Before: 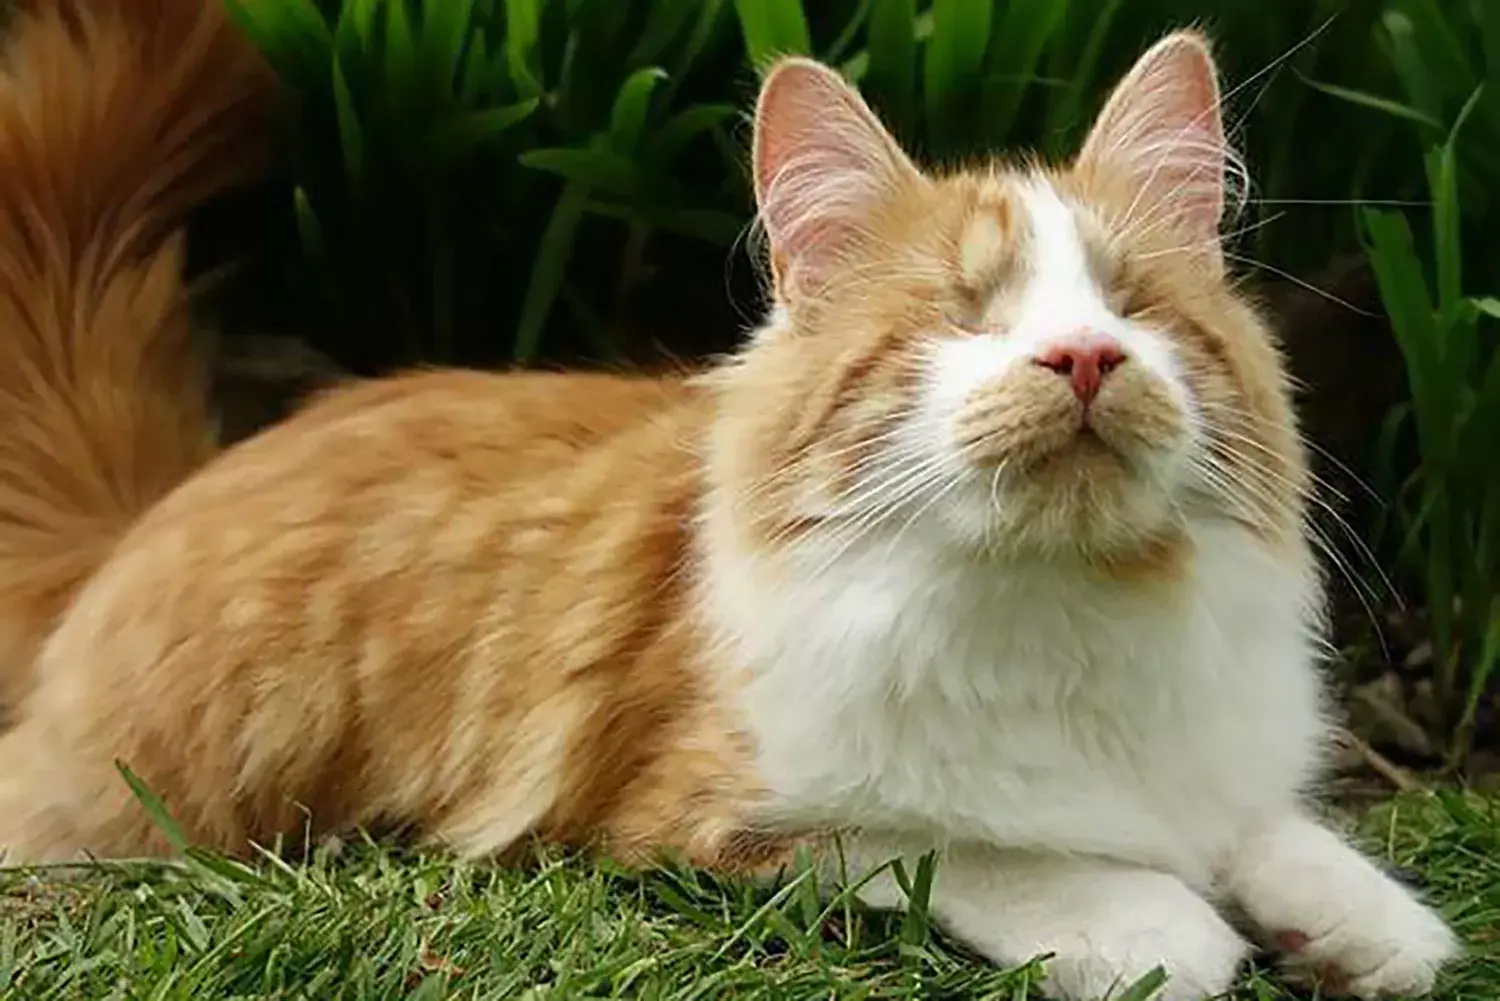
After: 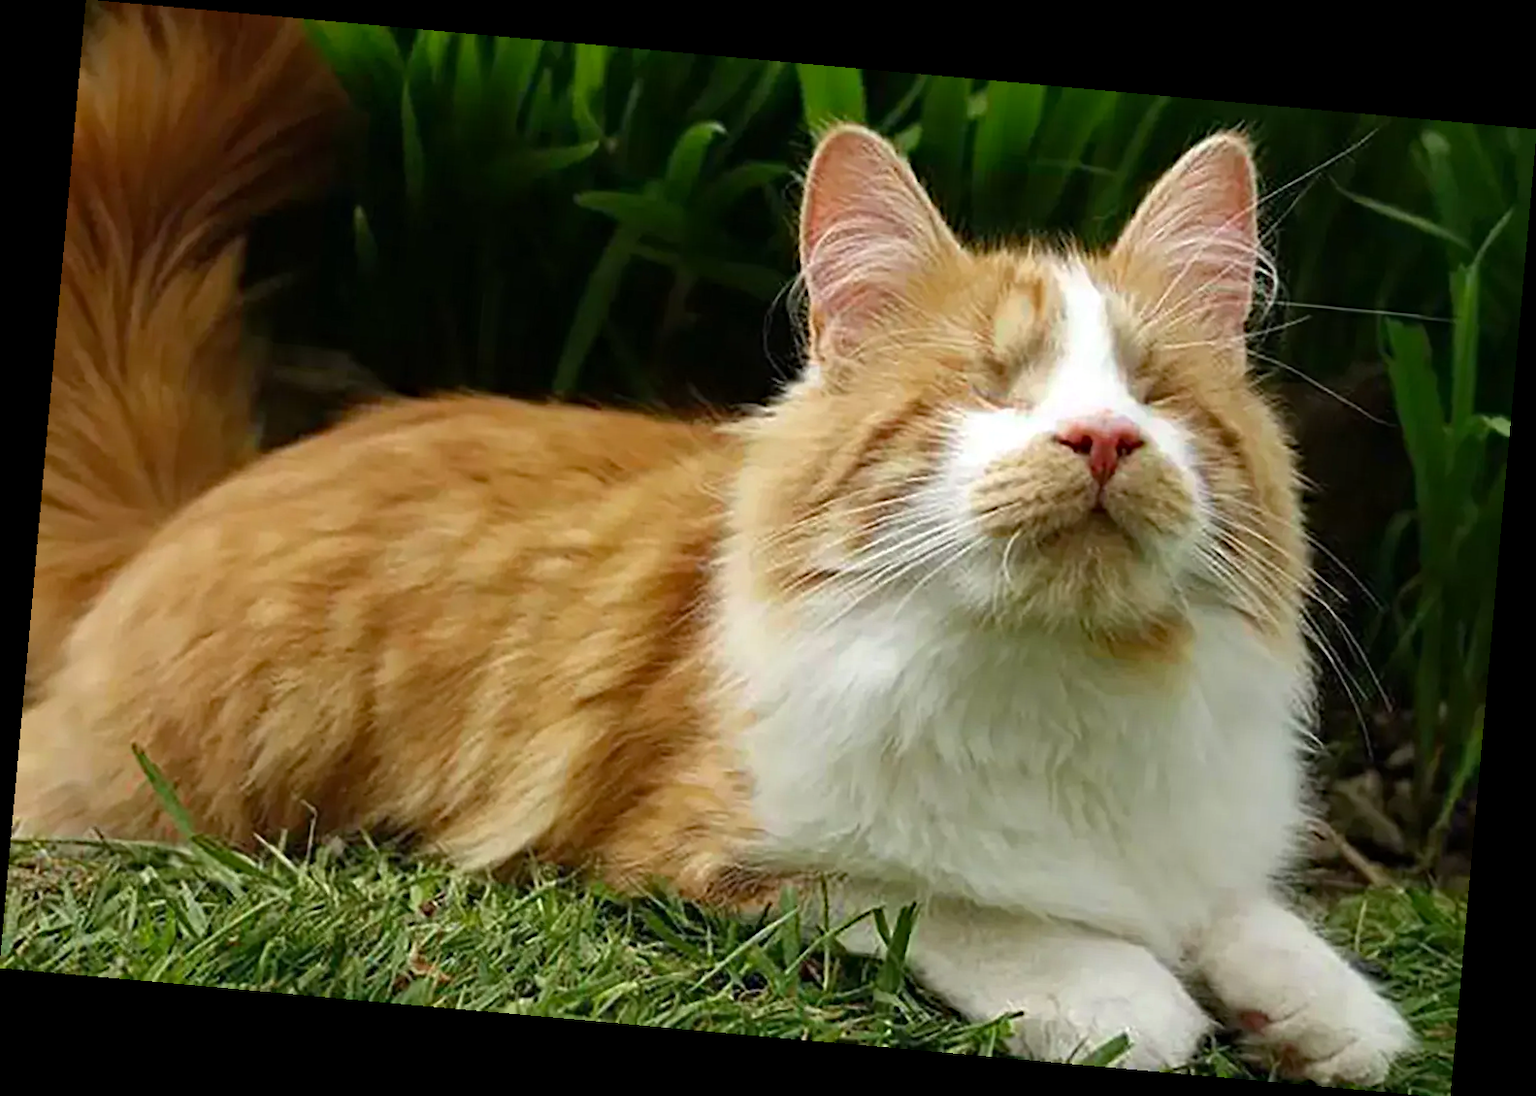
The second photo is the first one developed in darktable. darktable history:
rotate and perspective: rotation 5.12°, automatic cropping off
haze removal: strength 0.25, distance 0.25, compatibility mode true, adaptive false
